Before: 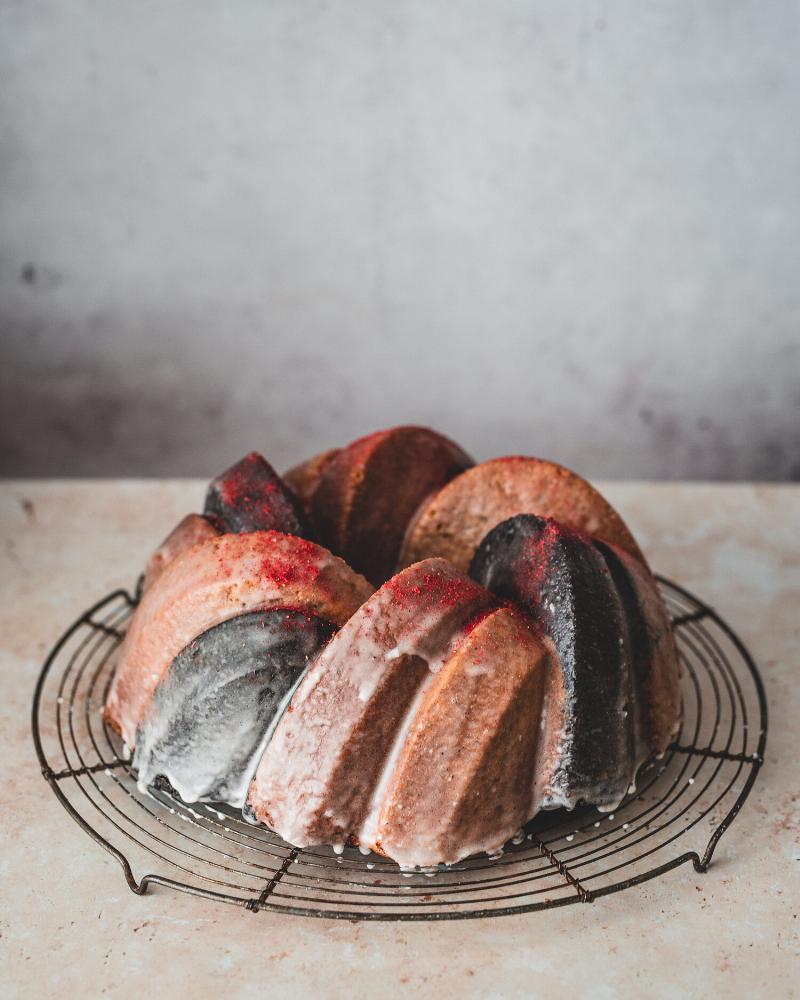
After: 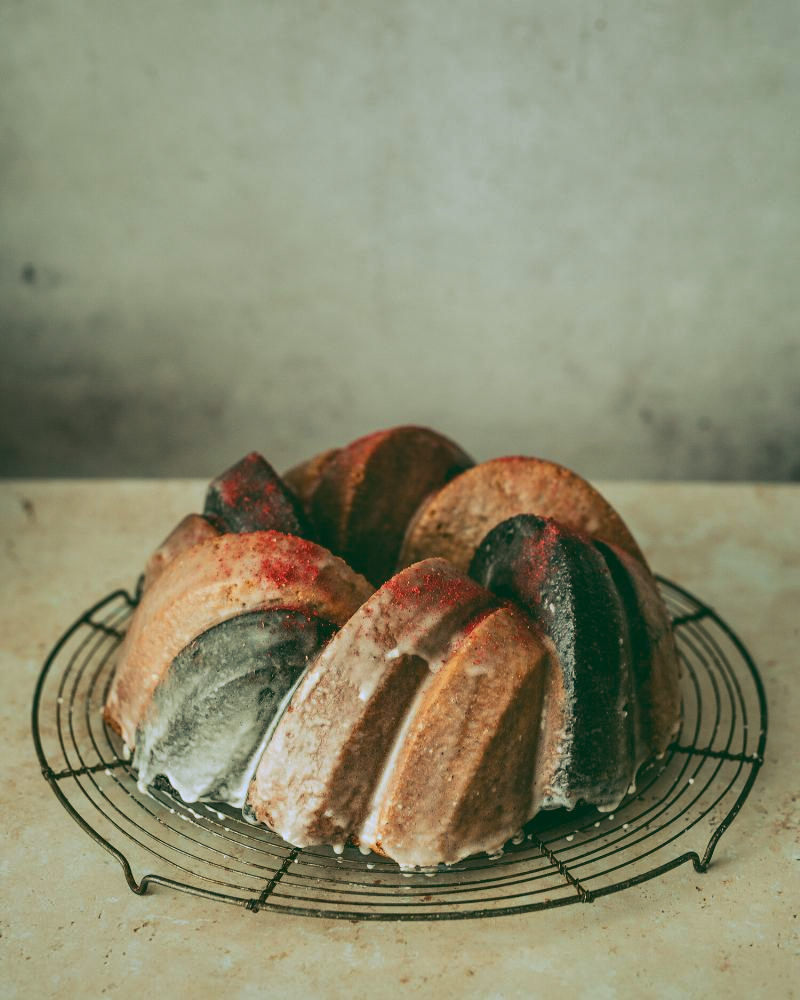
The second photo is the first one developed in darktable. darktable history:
shadows and highlights: radius 171.16, shadows 27, white point adjustment 3.13, highlights -67.95, soften with gaussian
rgb curve: curves: ch0 [(0.123, 0.061) (0.995, 0.887)]; ch1 [(0.06, 0.116) (1, 0.906)]; ch2 [(0, 0) (0.824, 0.69) (1, 1)], mode RGB, independent channels, compensate middle gray true
